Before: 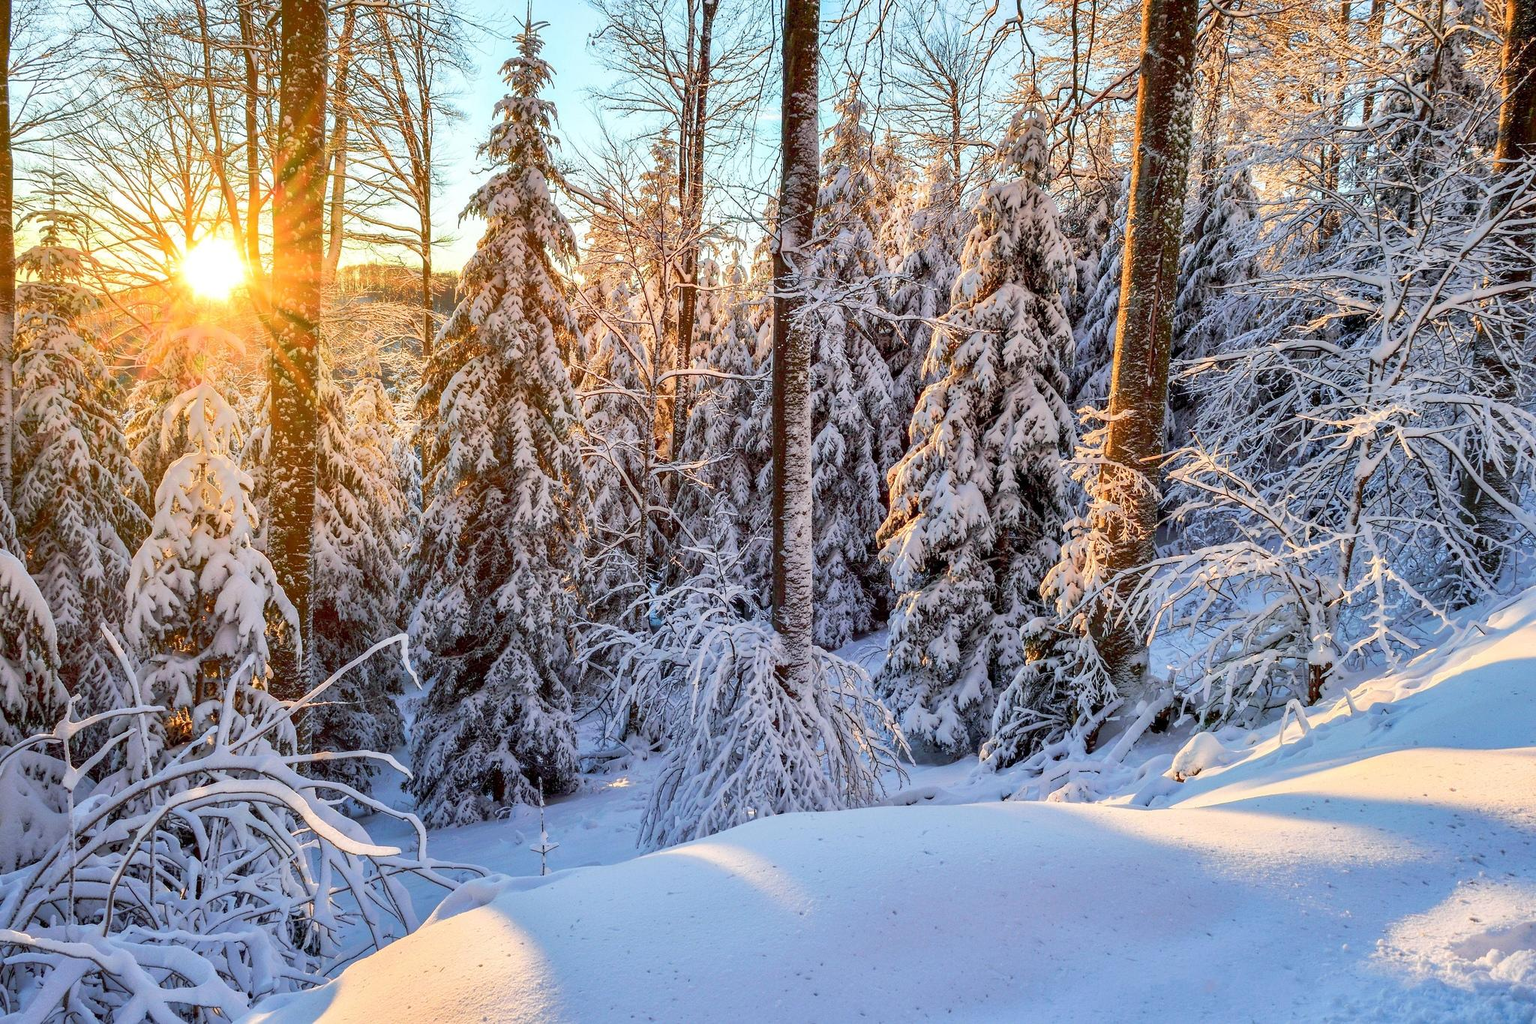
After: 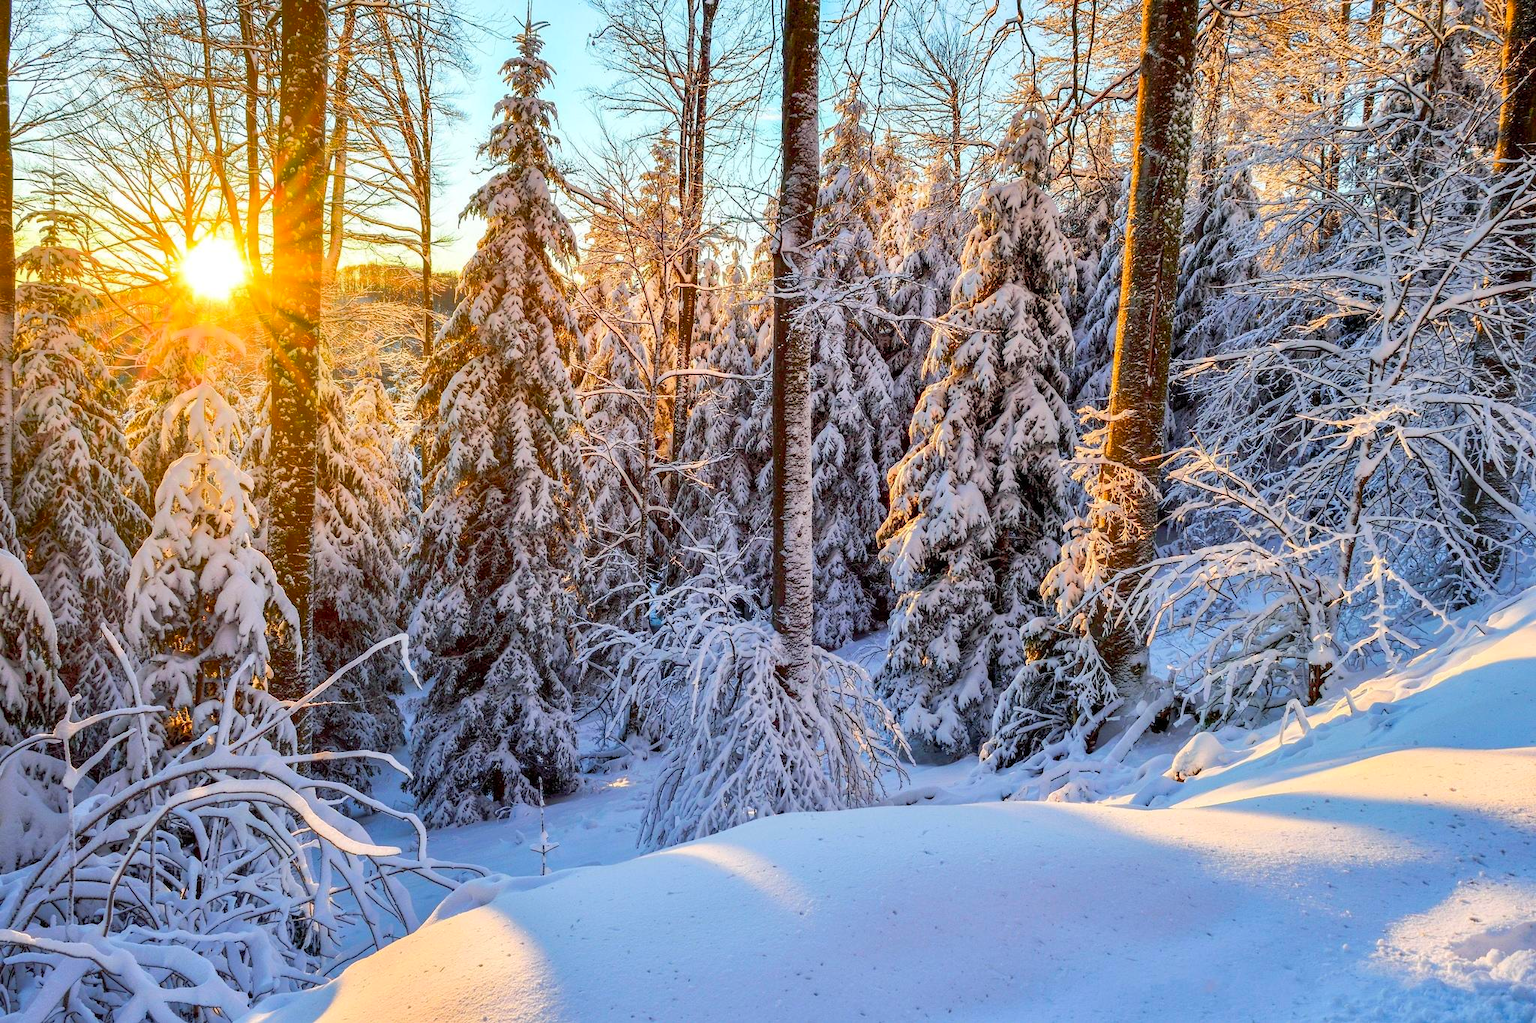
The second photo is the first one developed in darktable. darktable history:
color balance rgb: perceptual saturation grading › global saturation 25.299%
